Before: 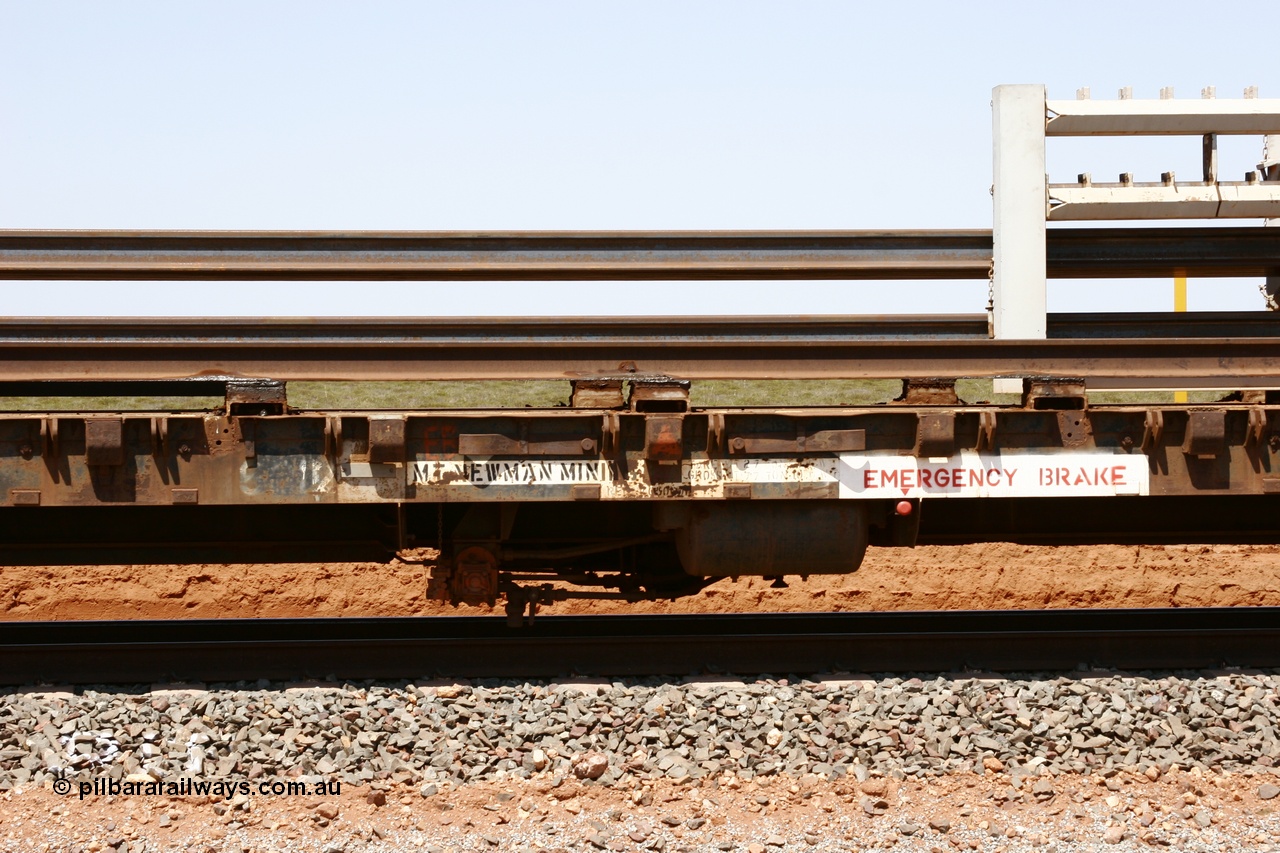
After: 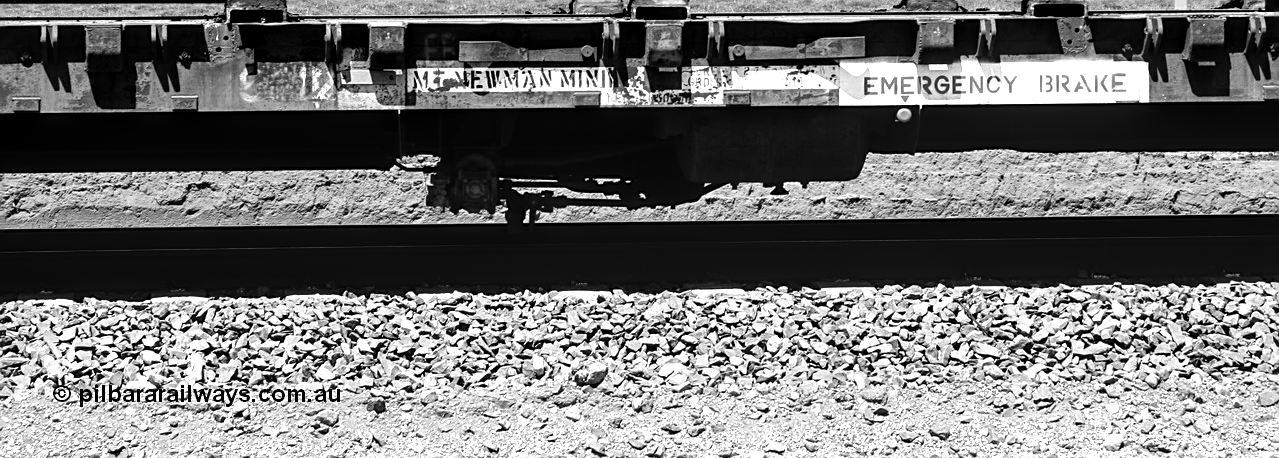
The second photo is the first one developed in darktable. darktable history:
monochrome: size 1
tone equalizer: -8 EV -0.75 EV, -7 EV -0.7 EV, -6 EV -0.6 EV, -5 EV -0.4 EV, -3 EV 0.4 EV, -2 EV 0.6 EV, -1 EV 0.7 EV, +0 EV 0.75 EV, edges refinement/feathering 500, mask exposure compensation -1.57 EV, preserve details no
sharpen: on, module defaults
shadows and highlights: shadows 30.86, highlights 0, soften with gaussian
crop and rotate: top 46.237%
local contrast: detail 142%
rgb curve: curves: ch0 [(0, 0) (0.136, 0.078) (0.262, 0.245) (0.414, 0.42) (1, 1)], compensate middle gray true, preserve colors basic power
white balance: red 0.986, blue 1.01
